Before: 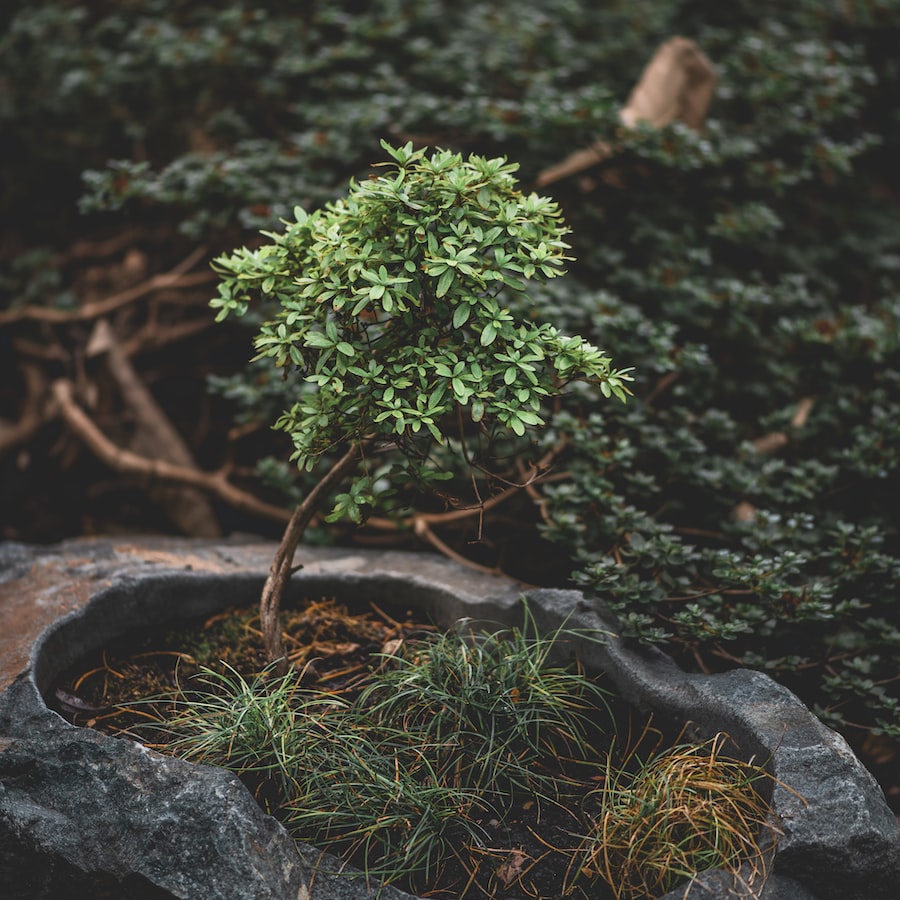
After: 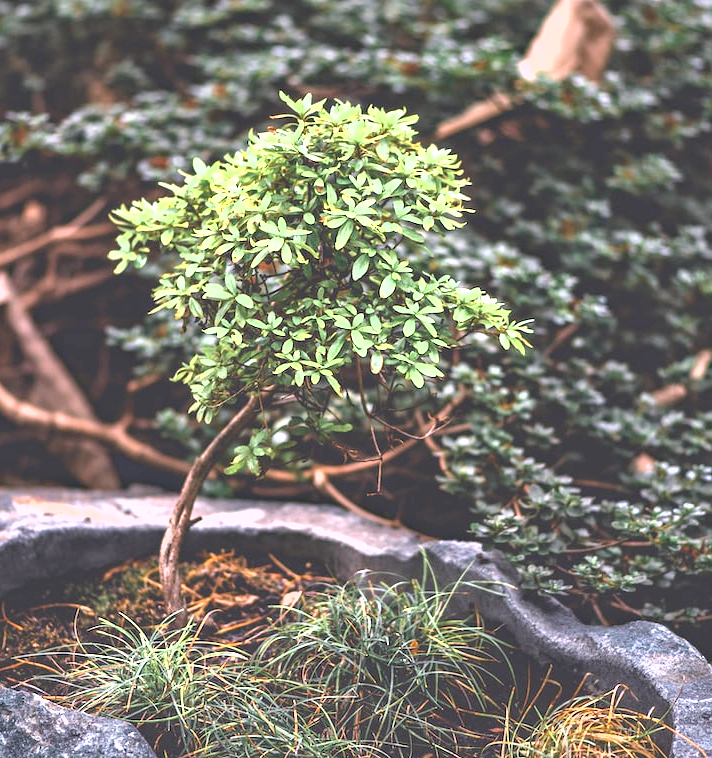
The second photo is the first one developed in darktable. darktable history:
white balance: red 1.066, blue 1.119
shadows and highlights: low approximation 0.01, soften with gaussian
exposure: black level correction 0.001, exposure 1.822 EV, compensate exposure bias true, compensate highlight preservation false
haze removal: compatibility mode true, adaptive false
crop: left 11.225%, top 5.381%, right 9.565%, bottom 10.314%
